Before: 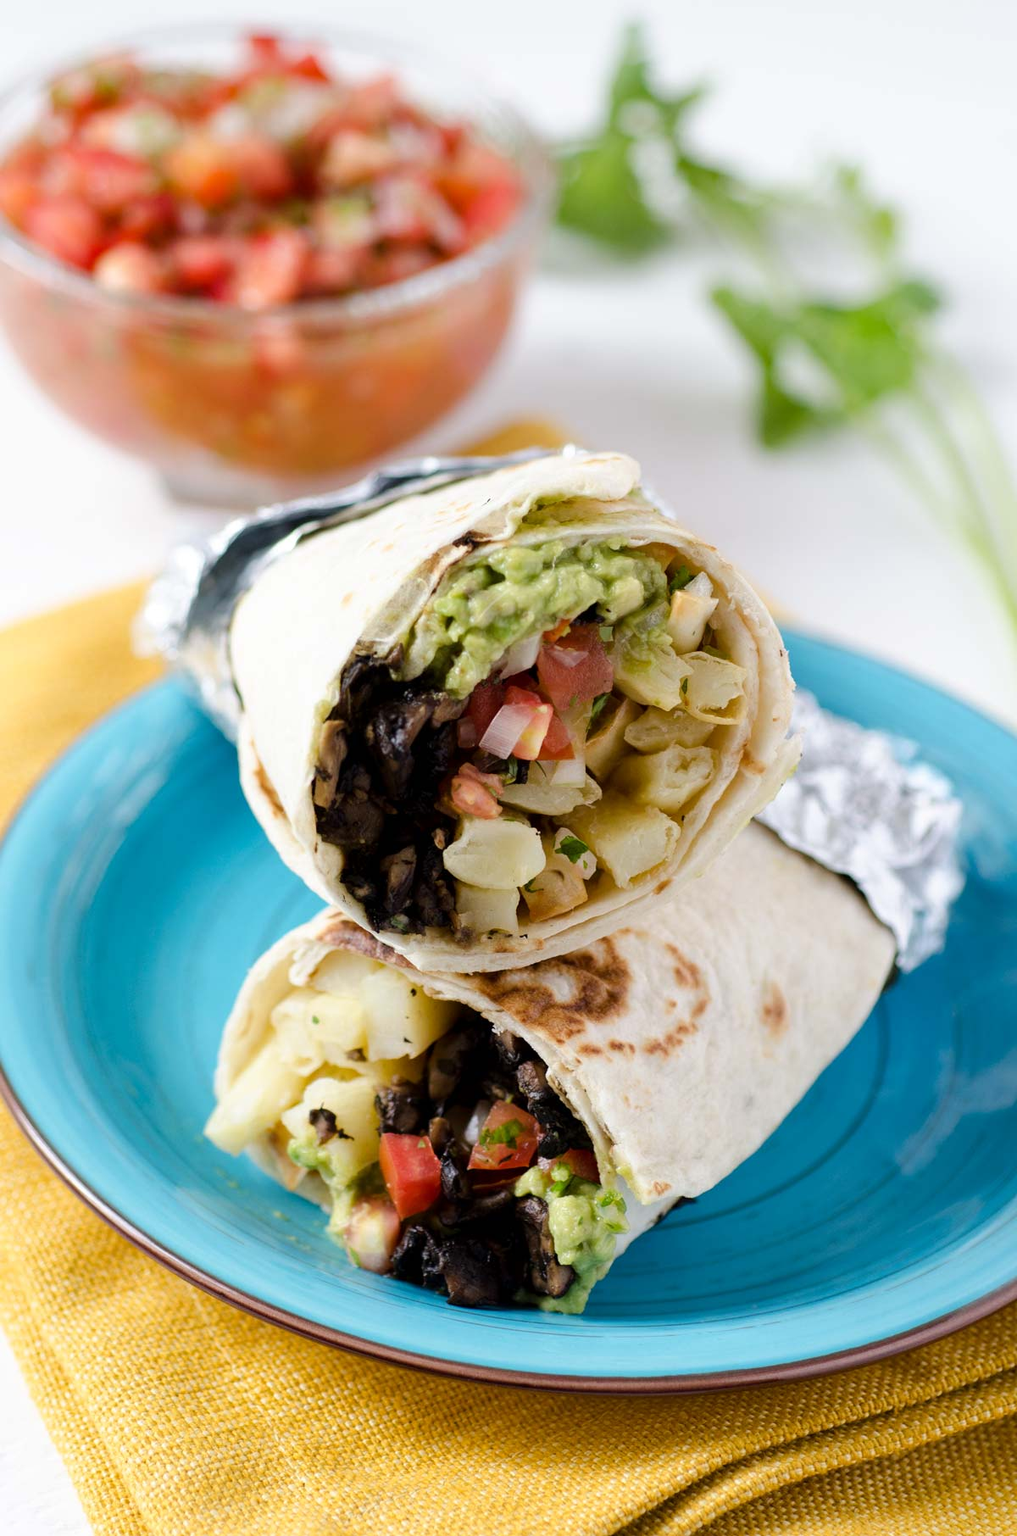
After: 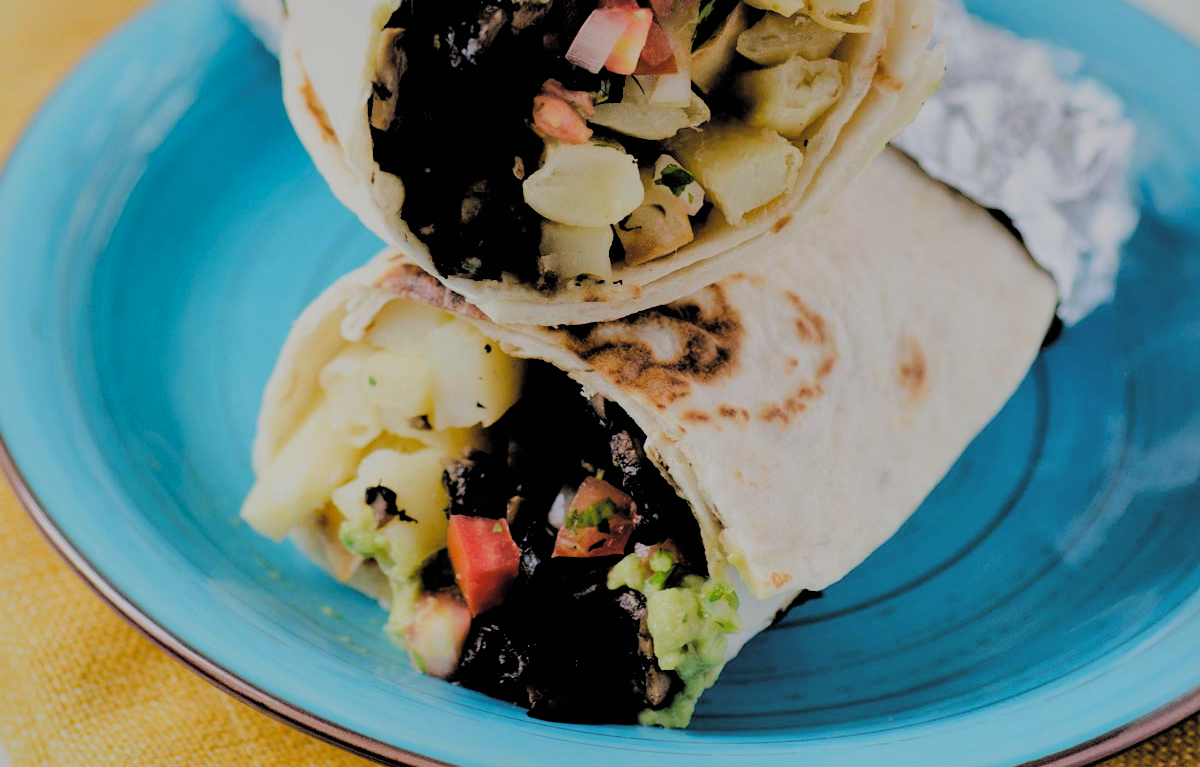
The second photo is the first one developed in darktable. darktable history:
crop: top 45.388%, bottom 12.232%
filmic rgb: black relative exposure -3.1 EV, white relative exposure 7.04 EV, hardness 1.47, contrast 1.343, add noise in highlights 0, preserve chrominance luminance Y, color science v3 (2019), use custom middle-gray values true, contrast in highlights soft
shadows and highlights: shadows 39.31, highlights -60.03, highlights color adjustment 0.847%
